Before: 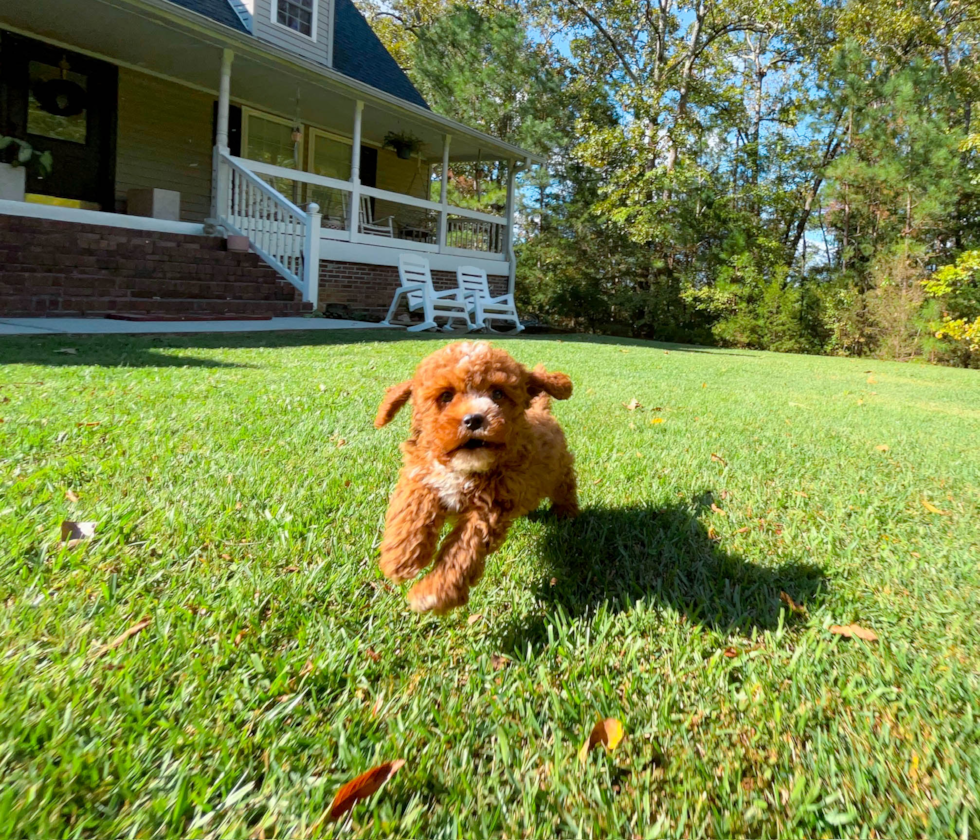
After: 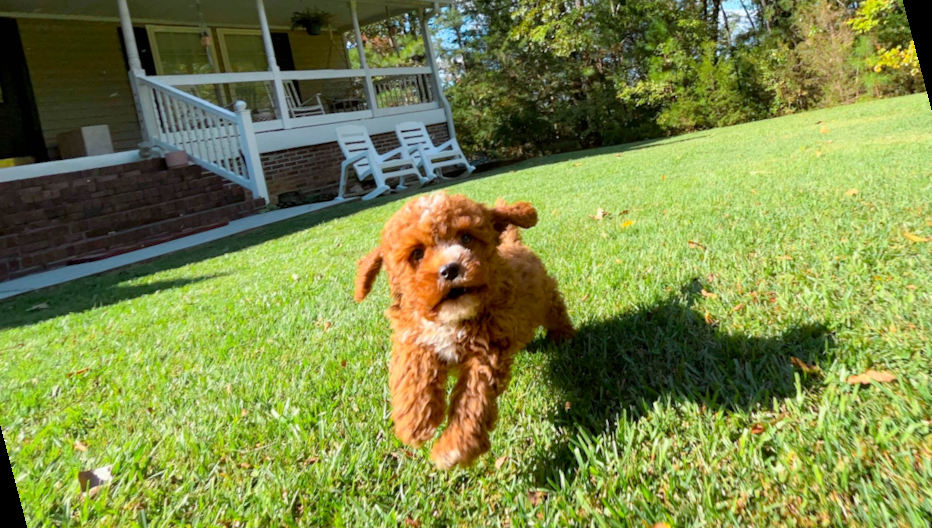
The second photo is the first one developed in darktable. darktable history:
contrast brightness saturation: contrast 0.05
rotate and perspective: rotation -14.8°, crop left 0.1, crop right 0.903, crop top 0.25, crop bottom 0.748
